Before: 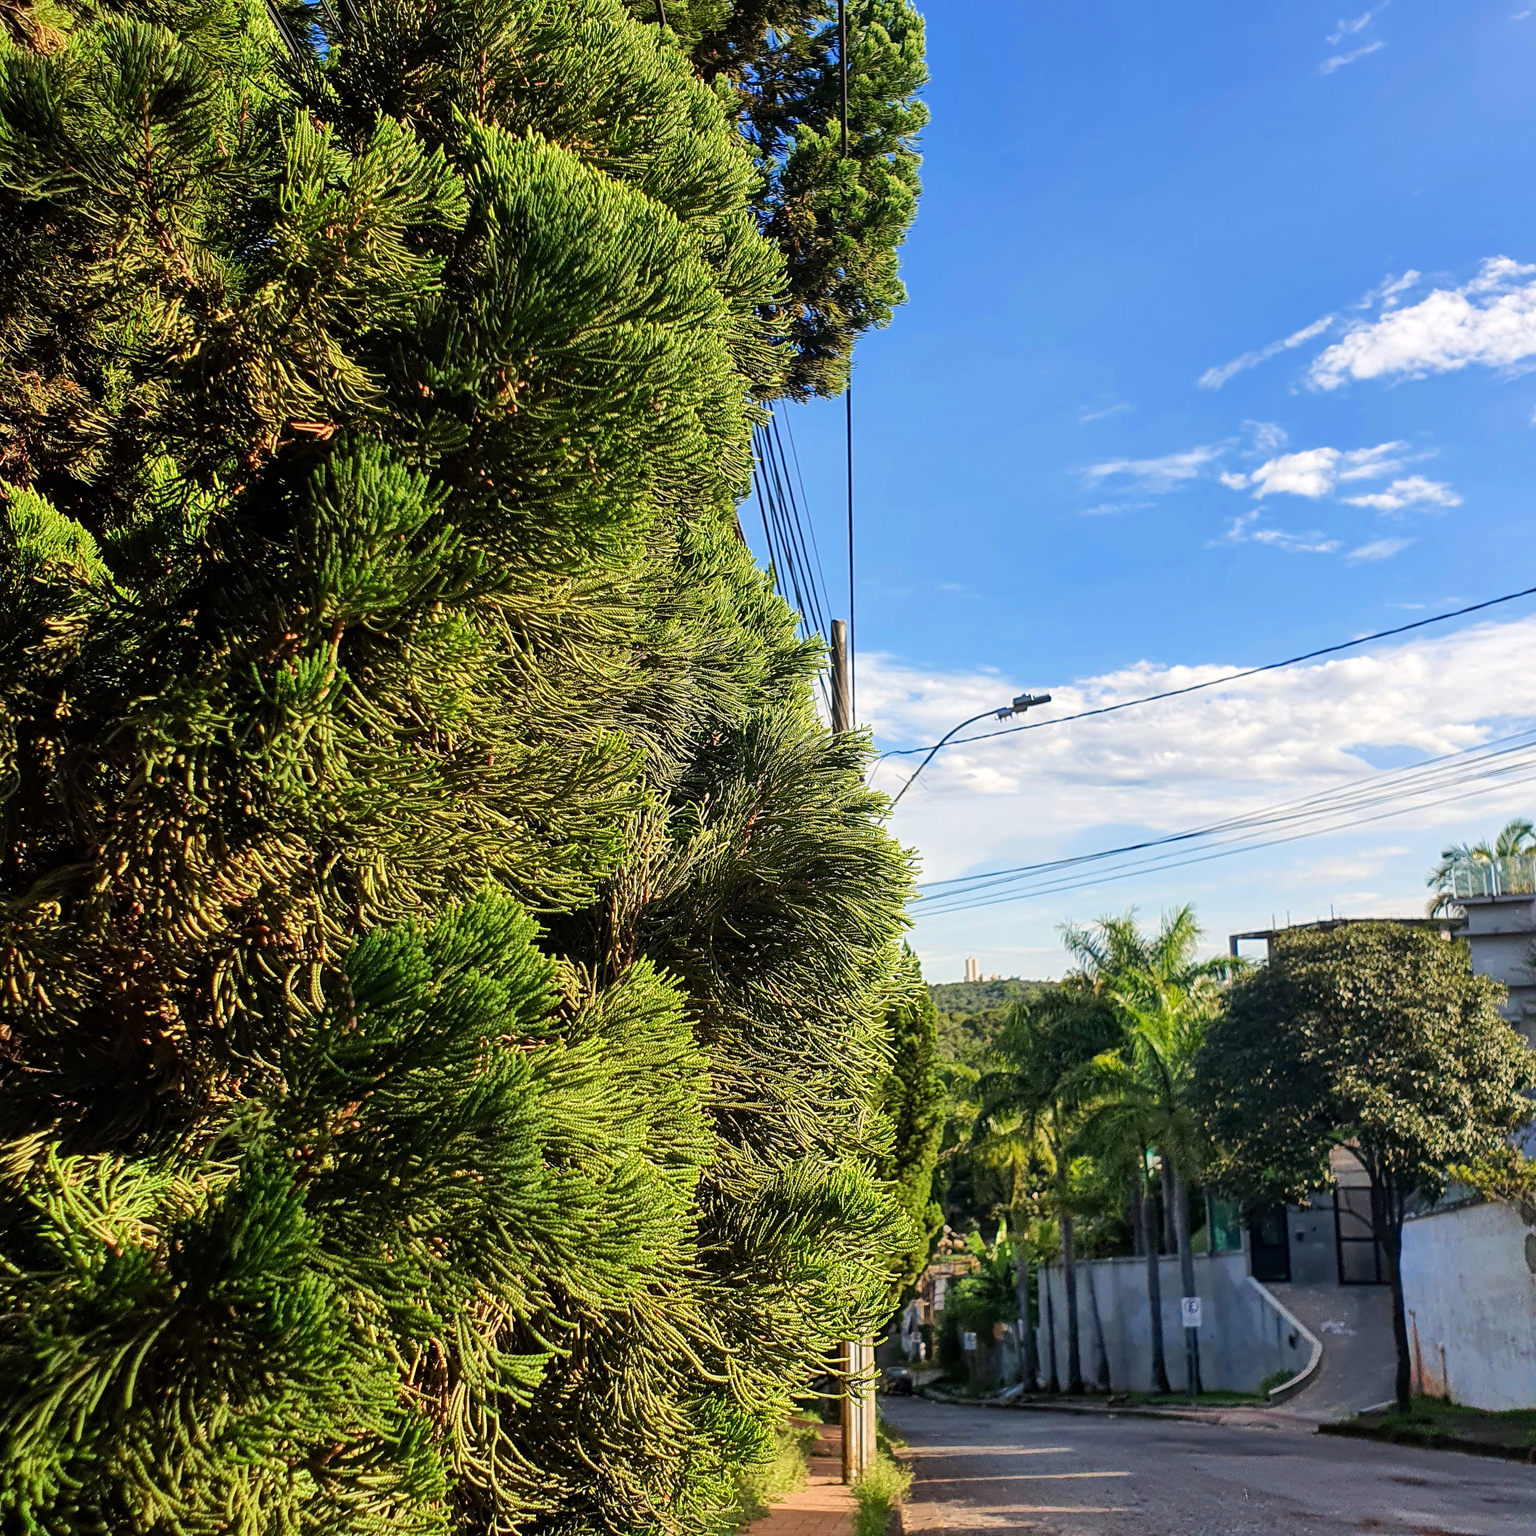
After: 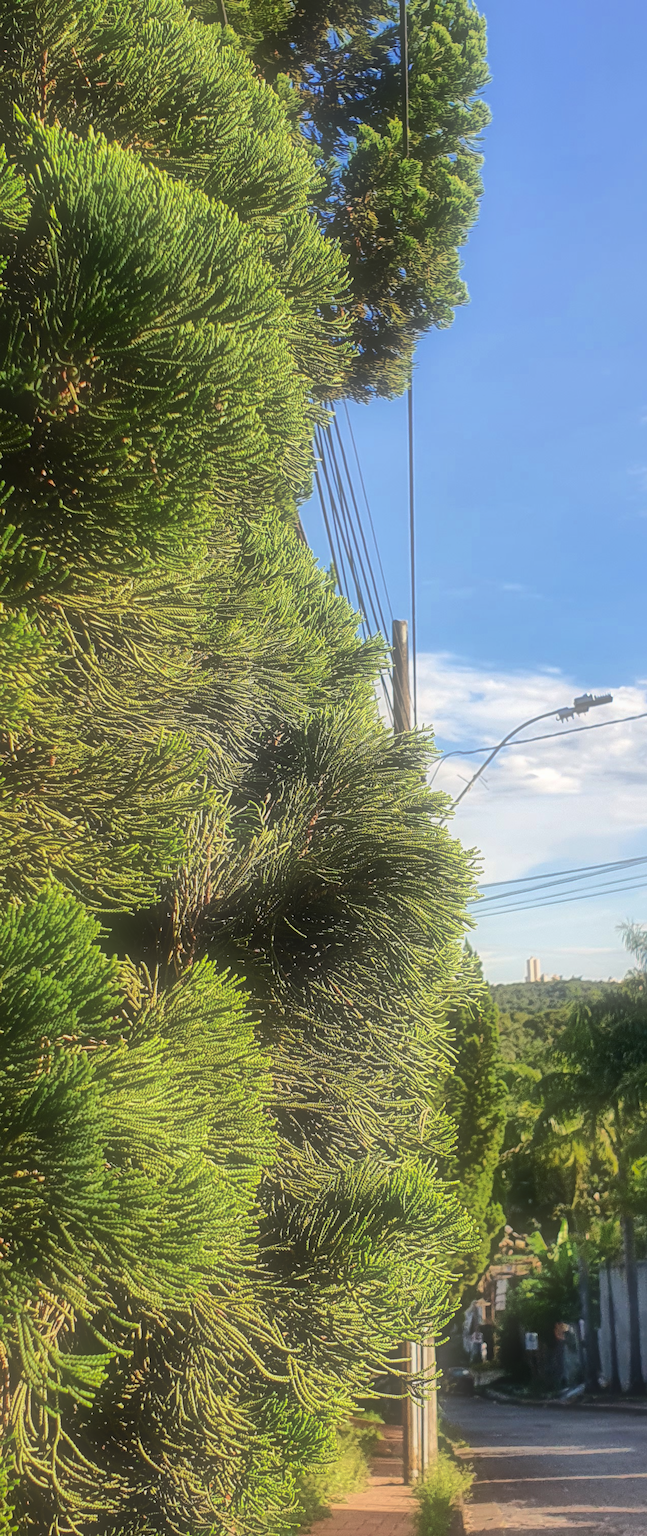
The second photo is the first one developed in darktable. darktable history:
soften: size 60.24%, saturation 65.46%, brightness 0.506 EV, mix 25.7%
contrast brightness saturation: contrast 0.22
shadows and highlights: shadows 40, highlights -60
crop: left 28.583%, right 29.231%
